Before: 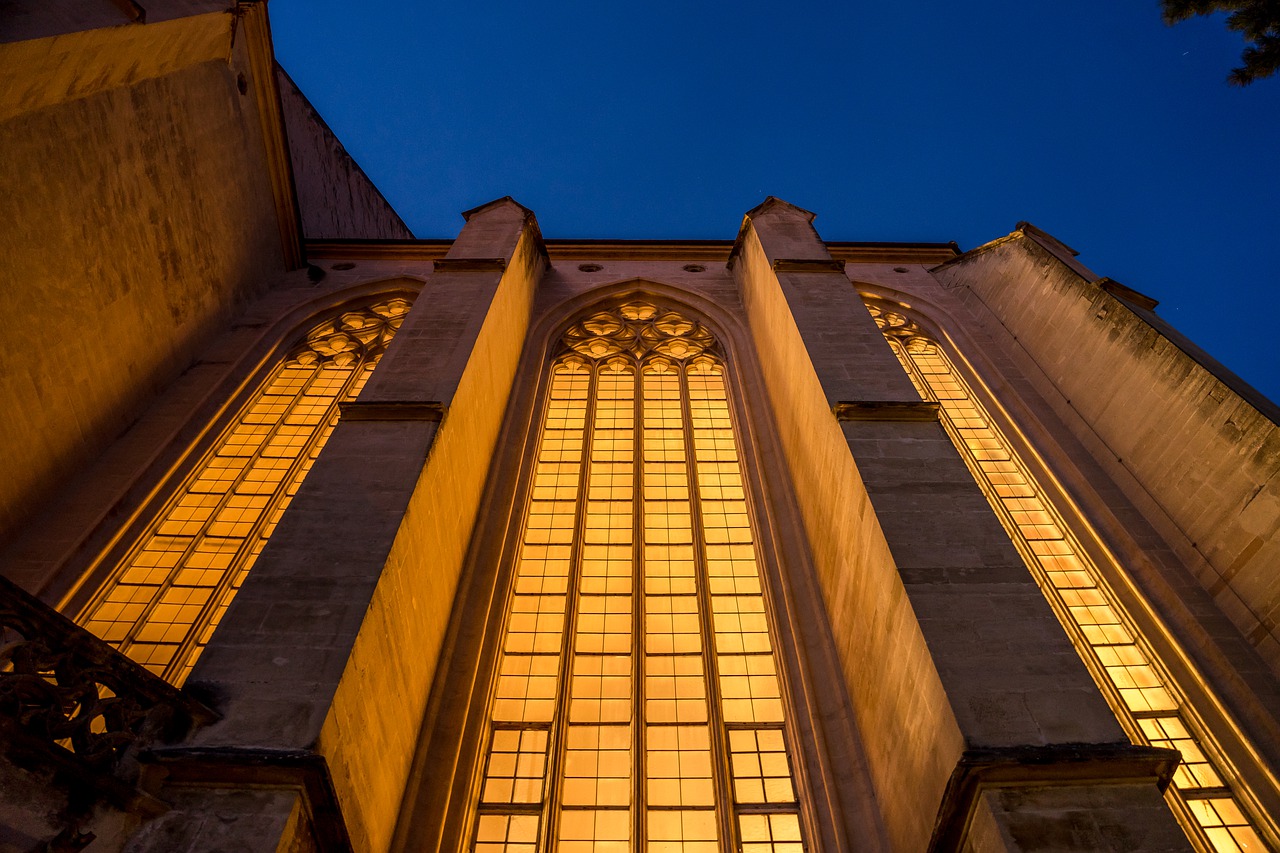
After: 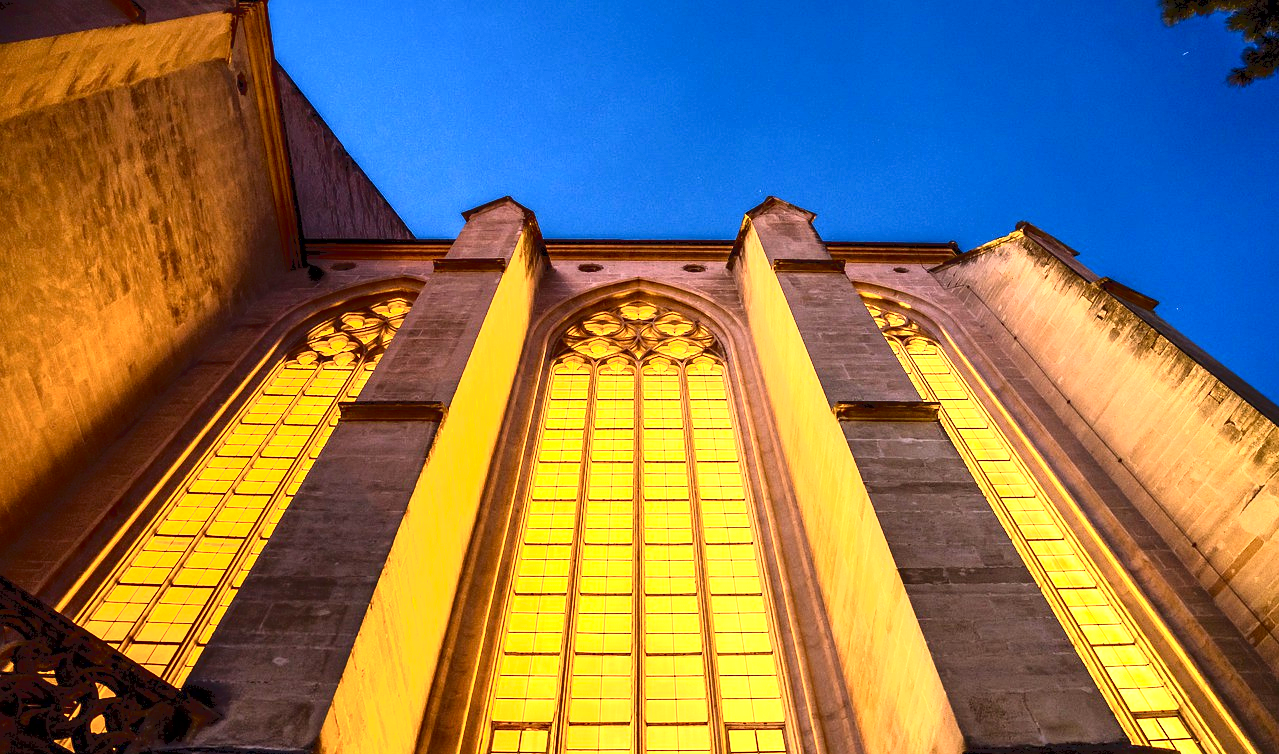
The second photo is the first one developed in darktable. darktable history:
exposure: black level correction 0.001, exposure 1.805 EV, compensate exposure bias true, compensate highlight preservation false
tone curve: curves: ch0 [(0, 0) (0.003, 0.082) (0.011, 0.082) (0.025, 0.088) (0.044, 0.088) (0.069, 0.093) (0.1, 0.101) (0.136, 0.109) (0.177, 0.129) (0.224, 0.155) (0.277, 0.214) (0.335, 0.289) (0.399, 0.378) (0.468, 0.476) (0.543, 0.589) (0.623, 0.713) (0.709, 0.826) (0.801, 0.908) (0.898, 0.98) (1, 1)], color space Lab, independent channels, preserve colors none
tone equalizer: on, module defaults
crop and rotate: top 0%, bottom 11.534%
